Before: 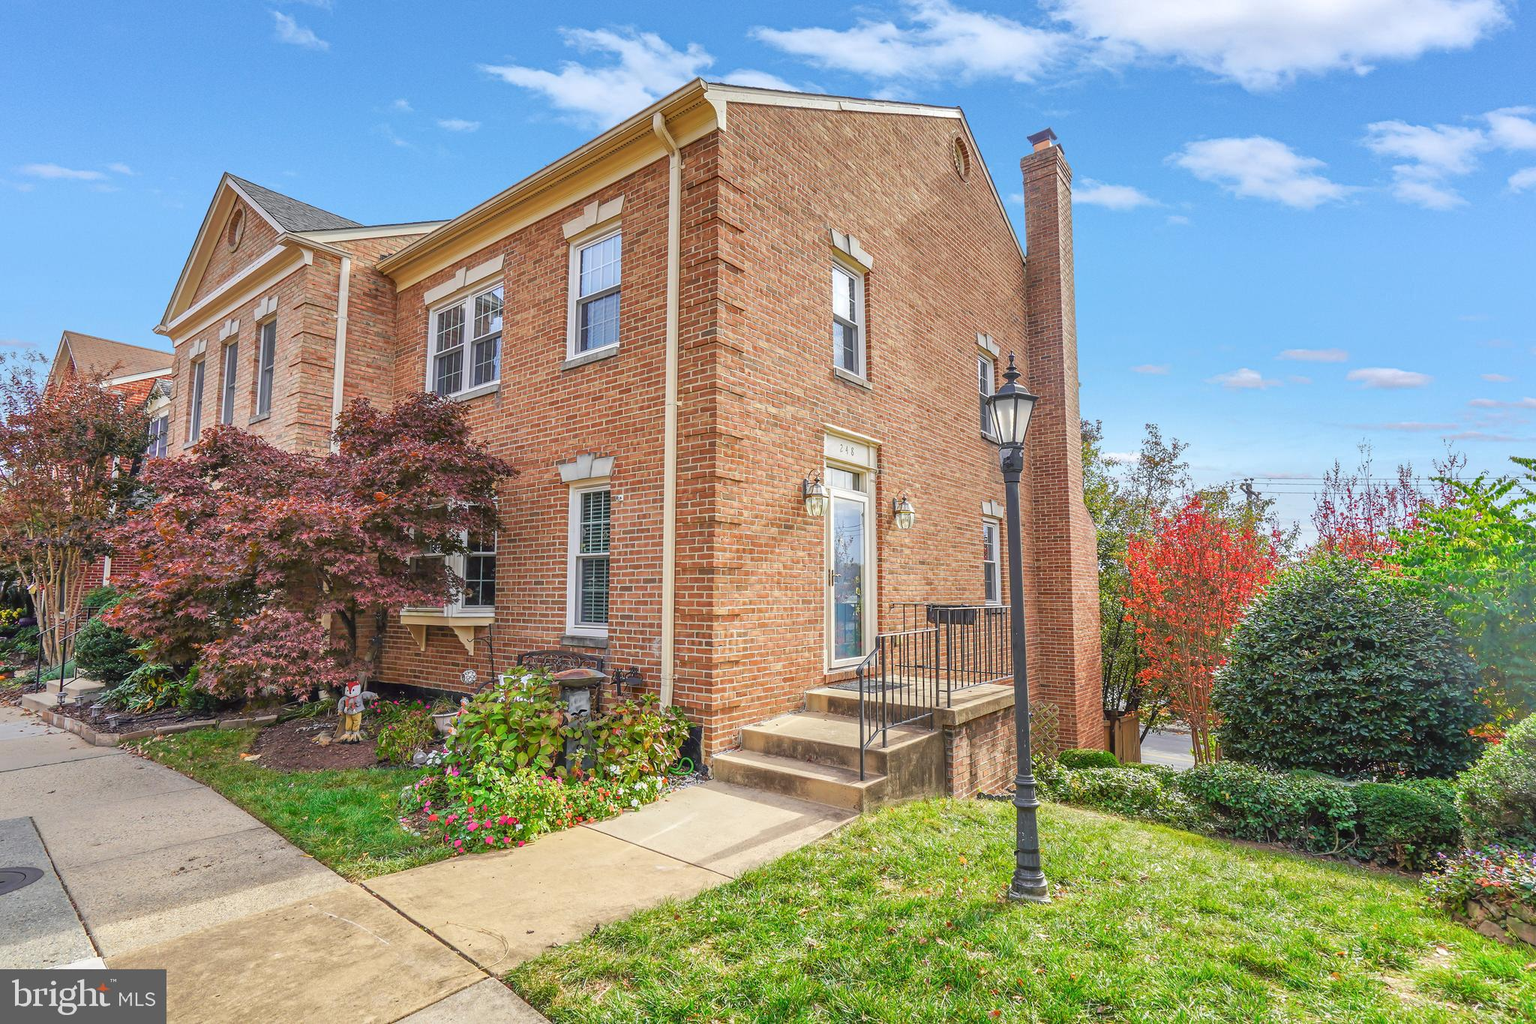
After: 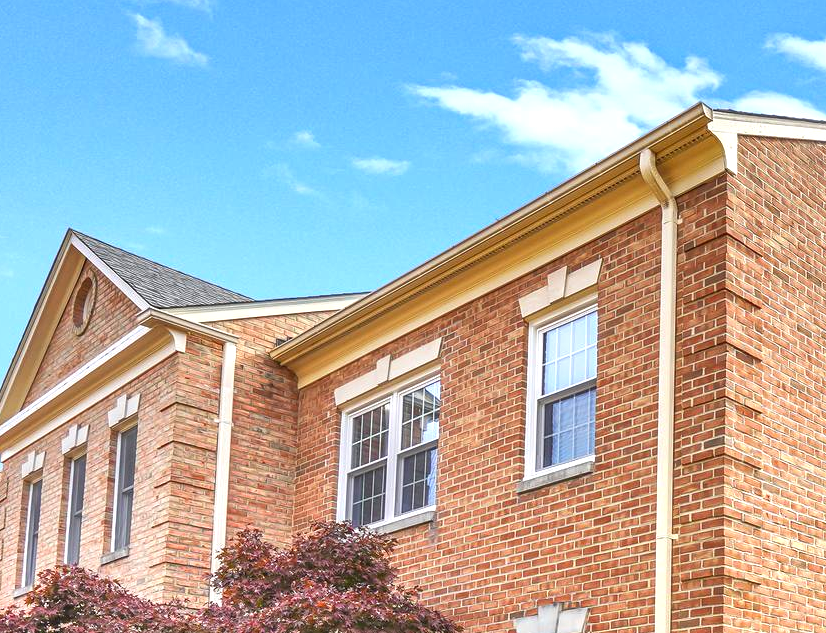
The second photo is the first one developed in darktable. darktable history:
crop and rotate: left 11.296%, top 0.082%, right 48.364%, bottom 53.51%
exposure: black level correction 0, exposure 0.693 EV, compensate highlight preservation false
shadows and highlights: shadows 20.75, highlights -35.77, soften with gaussian
